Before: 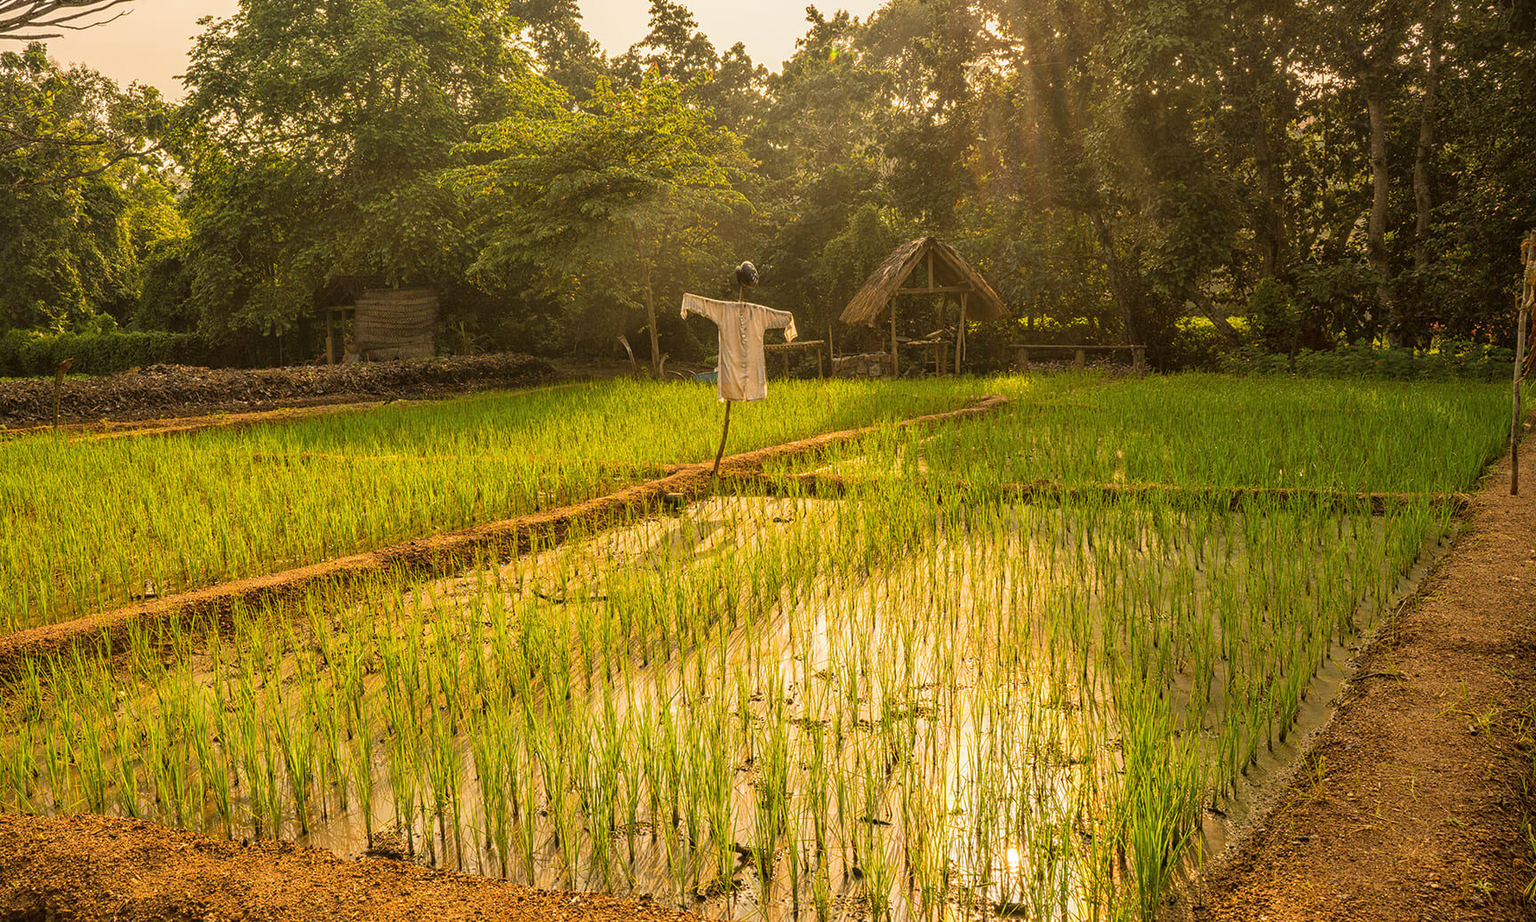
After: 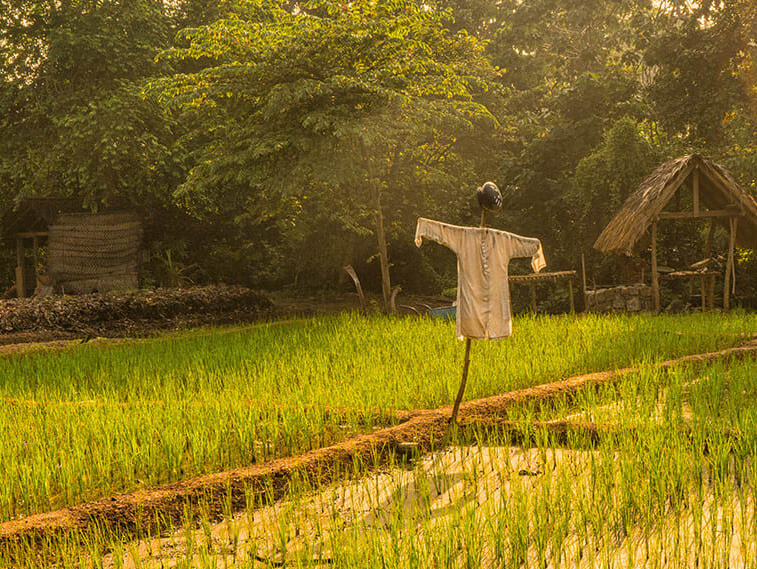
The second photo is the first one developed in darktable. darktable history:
crop: left 20.361%, top 10.843%, right 35.774%, bottom 34.26%
